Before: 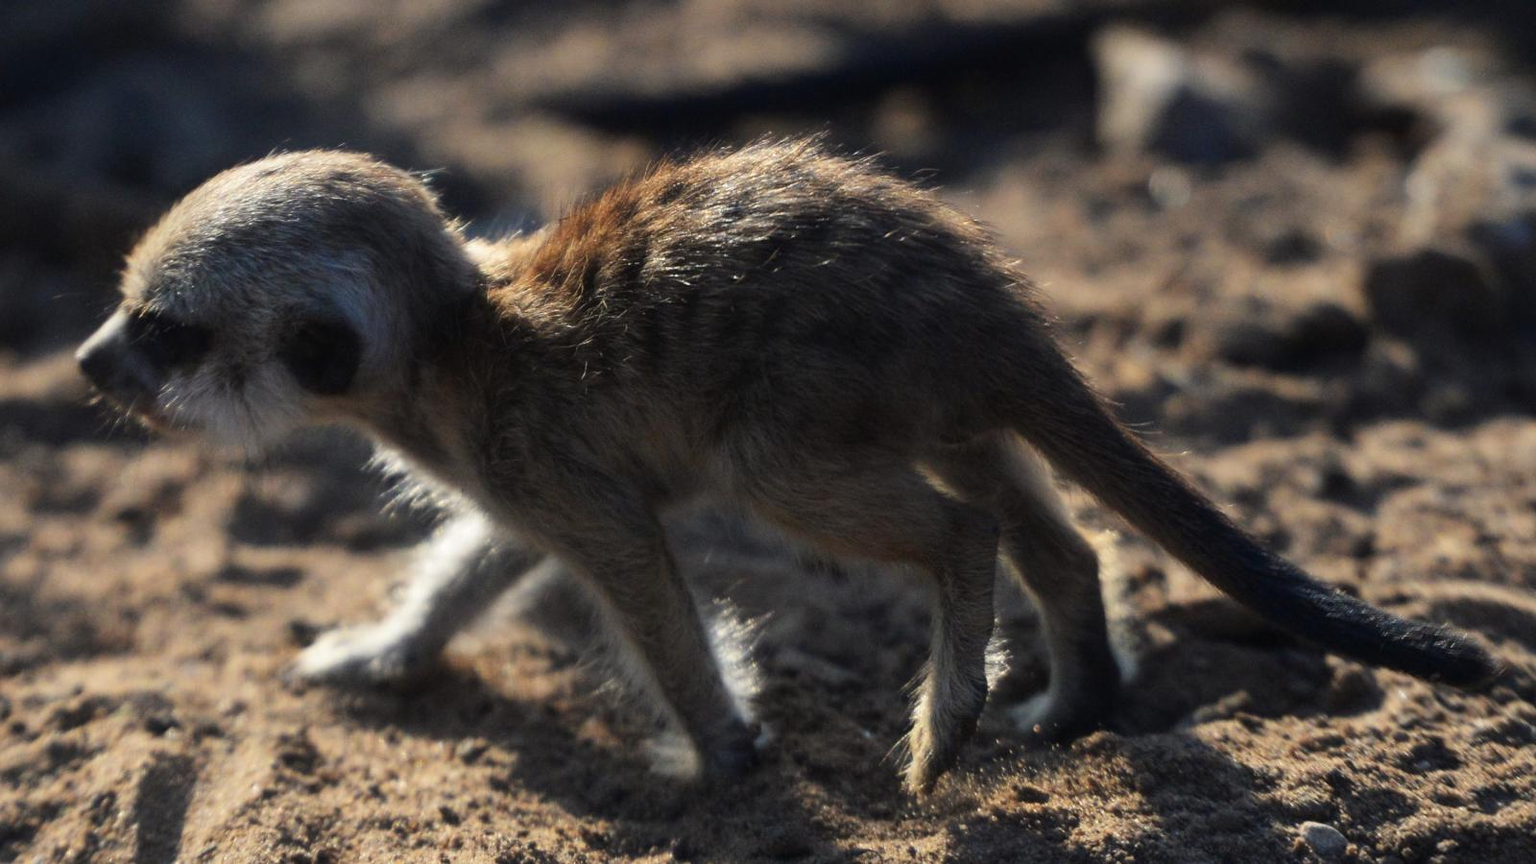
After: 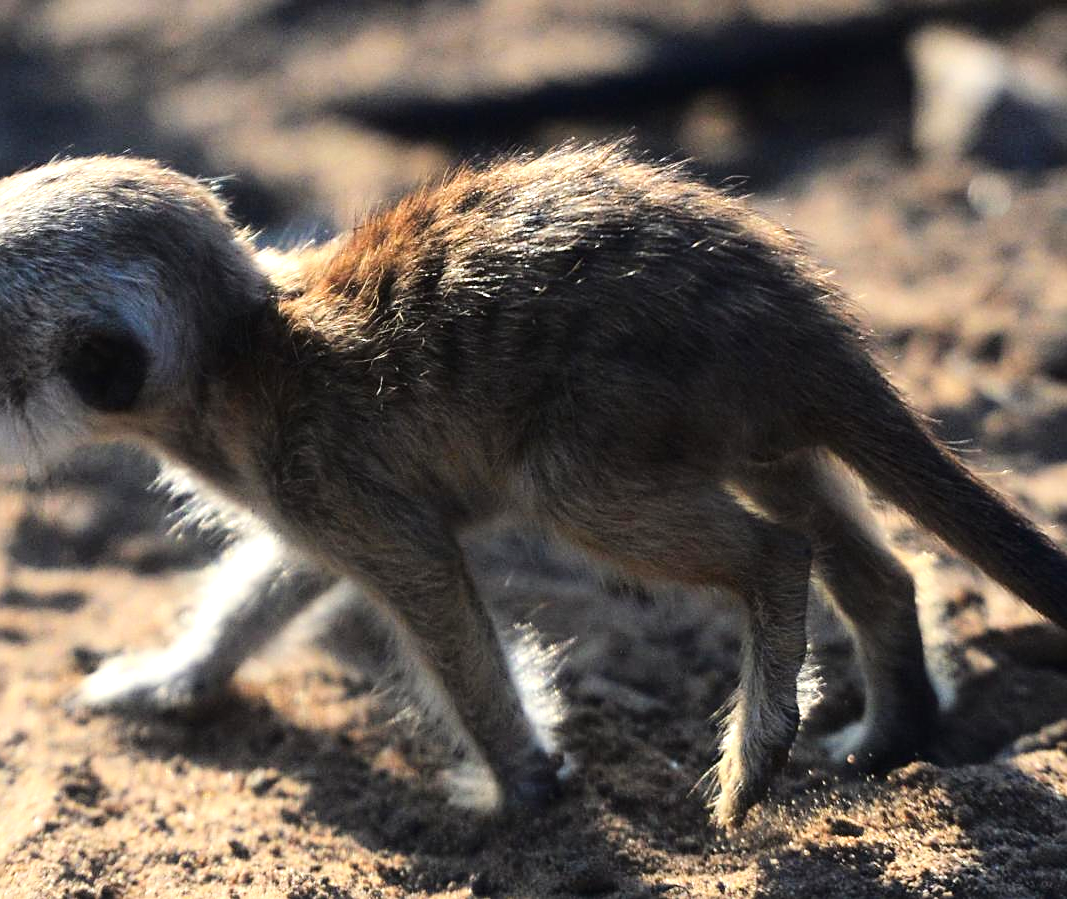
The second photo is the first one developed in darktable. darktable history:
crop and rotate: left 14.352%, right 18.928%
exposure: exposure 0.603 EV, compensate highlight preservation false
sharpen: on, module defaults
tone curve: curves: ch0 [(0, 0.01) (0.052, 0.045) (0.136, 0.133) (0.29, 0.332) (0.453, 0.531) (0.676, 0.751) (0.89, 0.919) (1, 1)]; ch1 [(0, 0) (0.094, 0.081) (0.285, 0.299) (0.385, 0.403) (0.447, 0.429) (0.495, 0.496) (0.544, 0.552) (0.589, 0.612) (0.722, 0.728) (1, 1)]; ch2 [(0, 0) (0.257, 0.217) (0.43, 0.421) (0.498, 0.507) (0.531, 0.544) (0.56, 0.579) (0.625, 0.642) (1, 1)], color space Lab, linked channels, preserve colors none
tone equalizer: edges refinement/feathering 500, mask exposure compensation -1.57 EV, preserve details no
shadows and highlights: shadows -29.02, highlights 29.86
